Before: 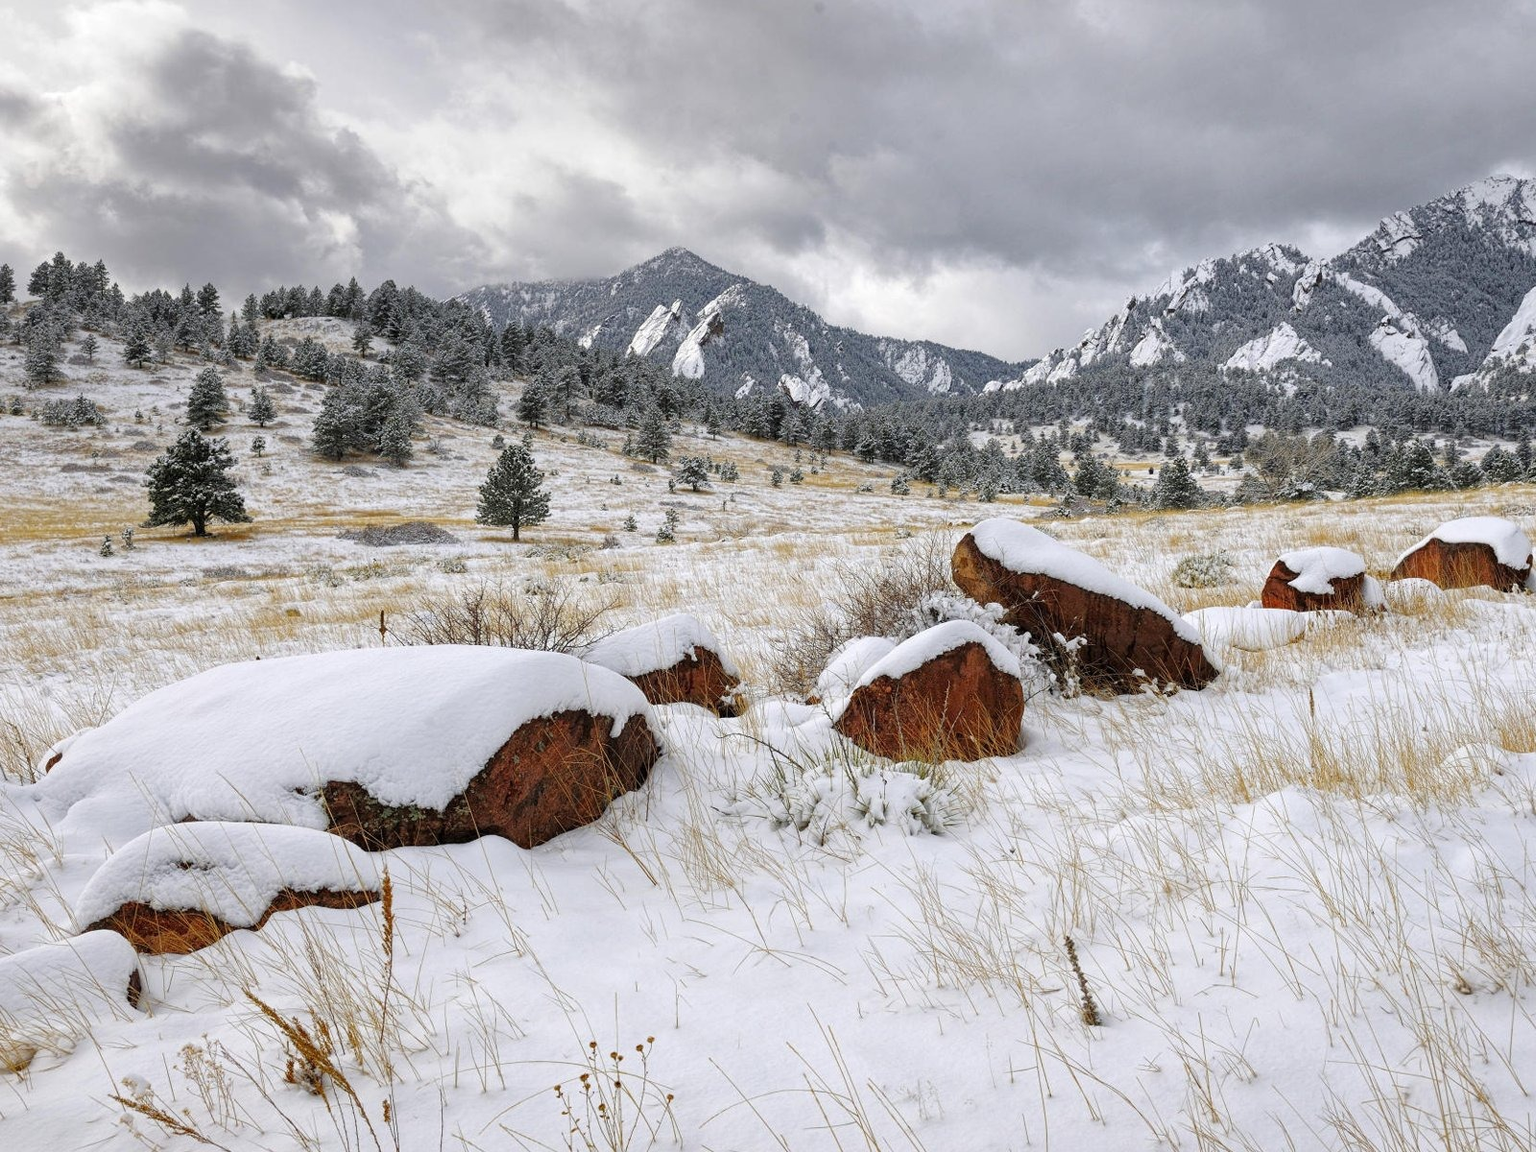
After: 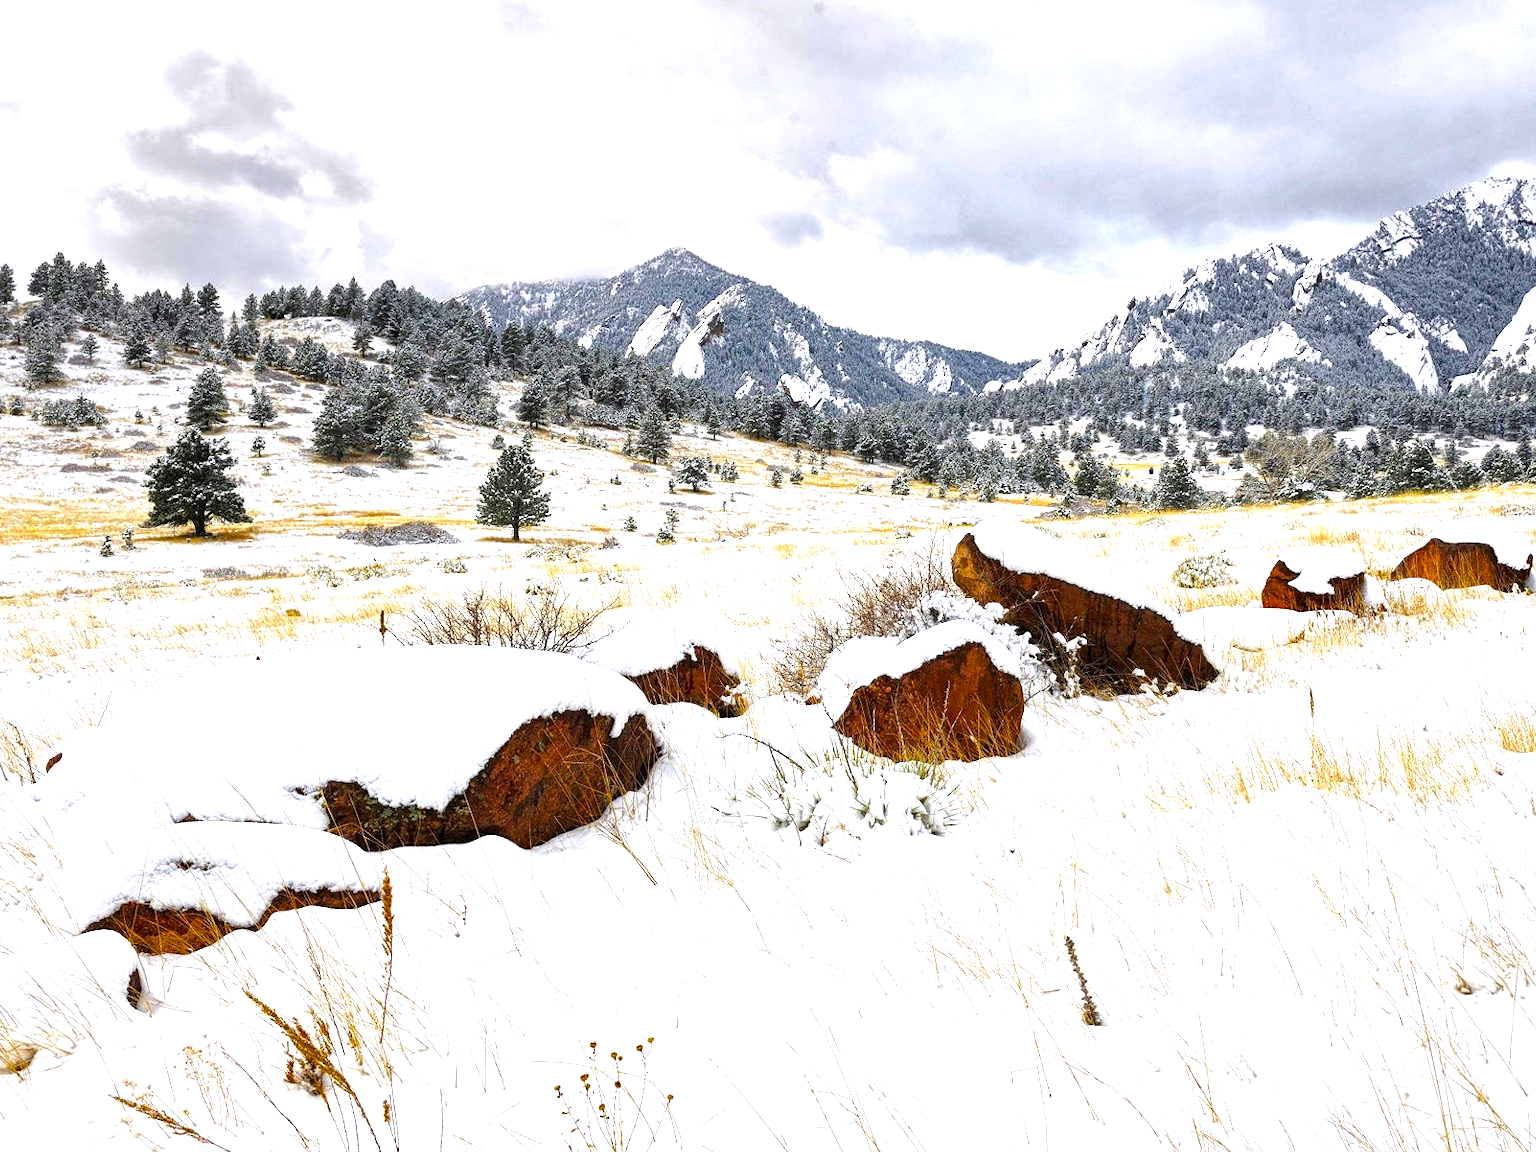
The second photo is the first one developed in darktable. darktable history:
color balance rgb: linear chroma grading › global chroma 16.62%, perceptual saturation grading › highlights -8.63%, perceptual saturation grading › mid-tones 18.66%, perceptual saturation grading › shadows 28.49%, perceptual brilliance grading › highlights 14.22%, perceptual brilliance grading › shadows -18.96%, global vibrance 27.71%
exposure: exposure 0.7 EV, compensate highlight preservation false
base curve: curves: ch0 [(0, 0) (0.472, 0.455) (1, 1)], preserve colors none
